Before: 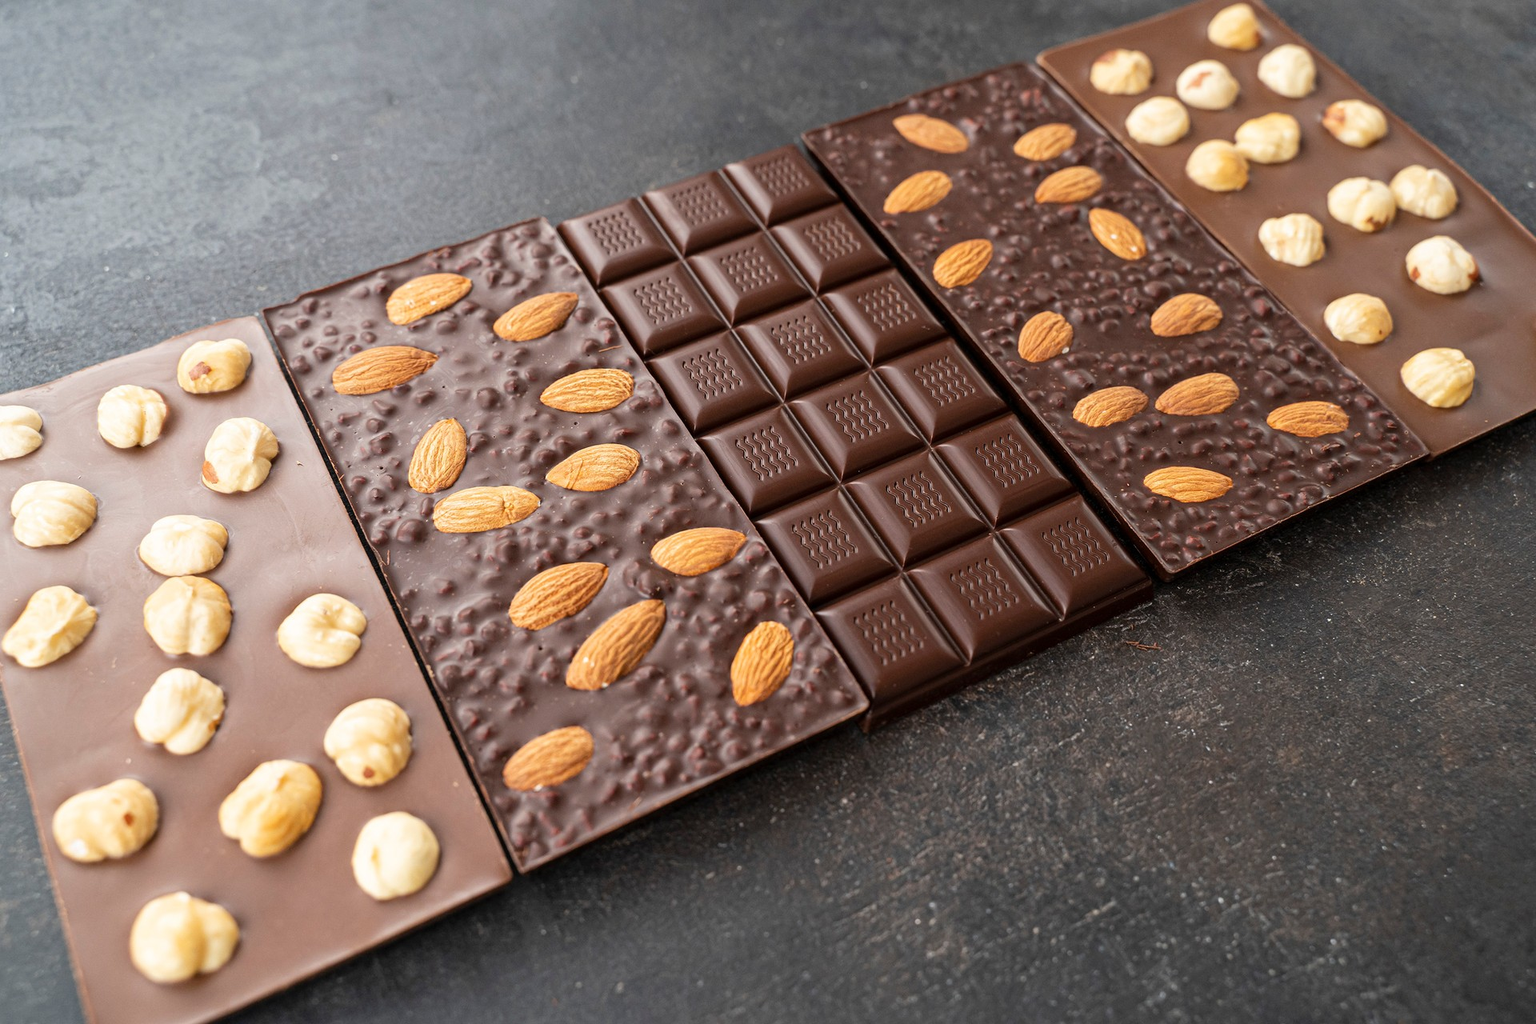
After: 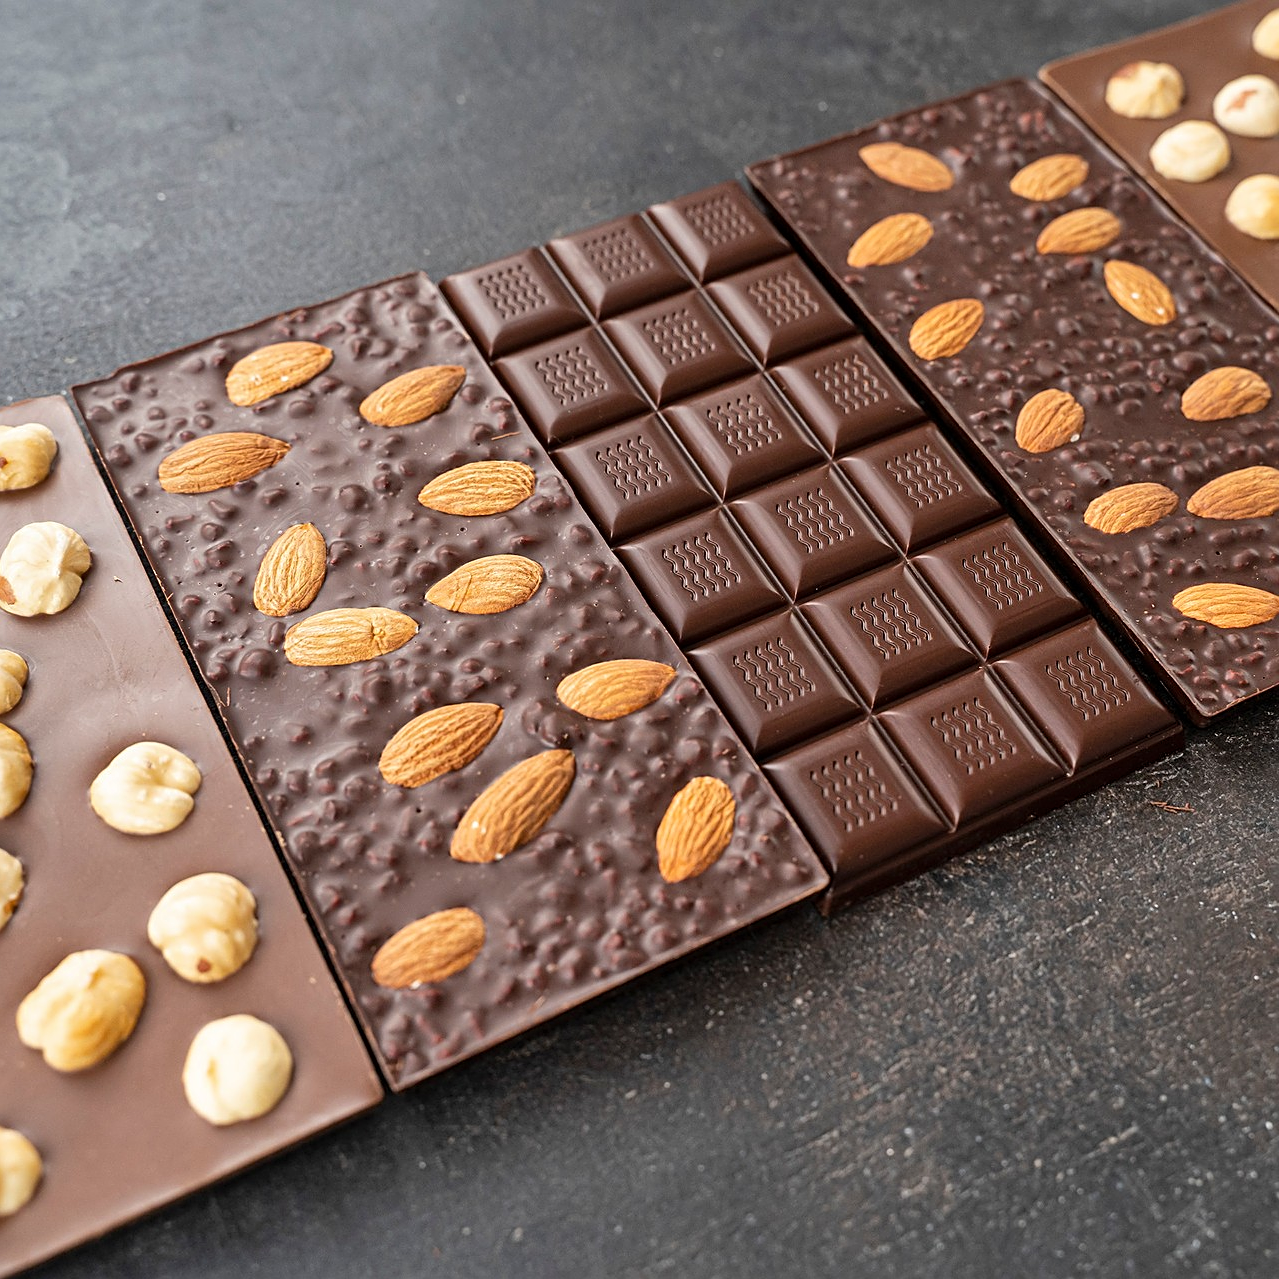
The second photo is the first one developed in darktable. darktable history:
crop and rotate: left 13.409%, right 19.924%
sharpen: on, module defaults
shadows and highlights: low approximation 0.01, soften with gaussian
